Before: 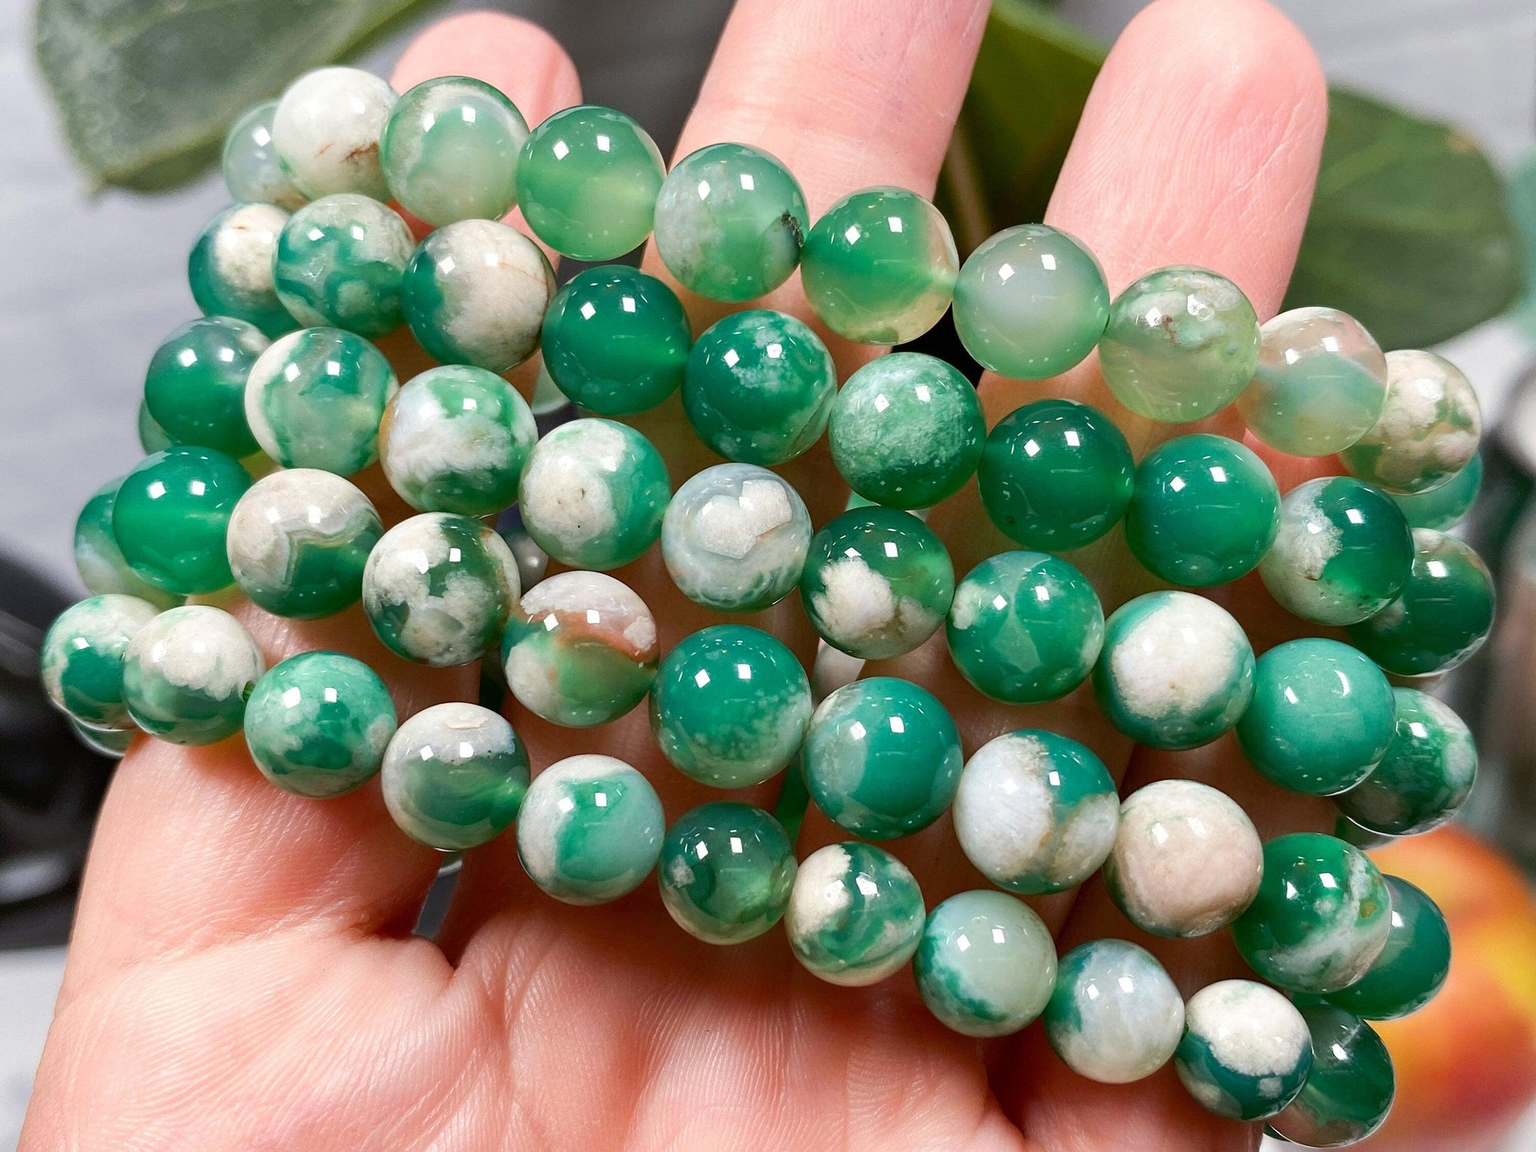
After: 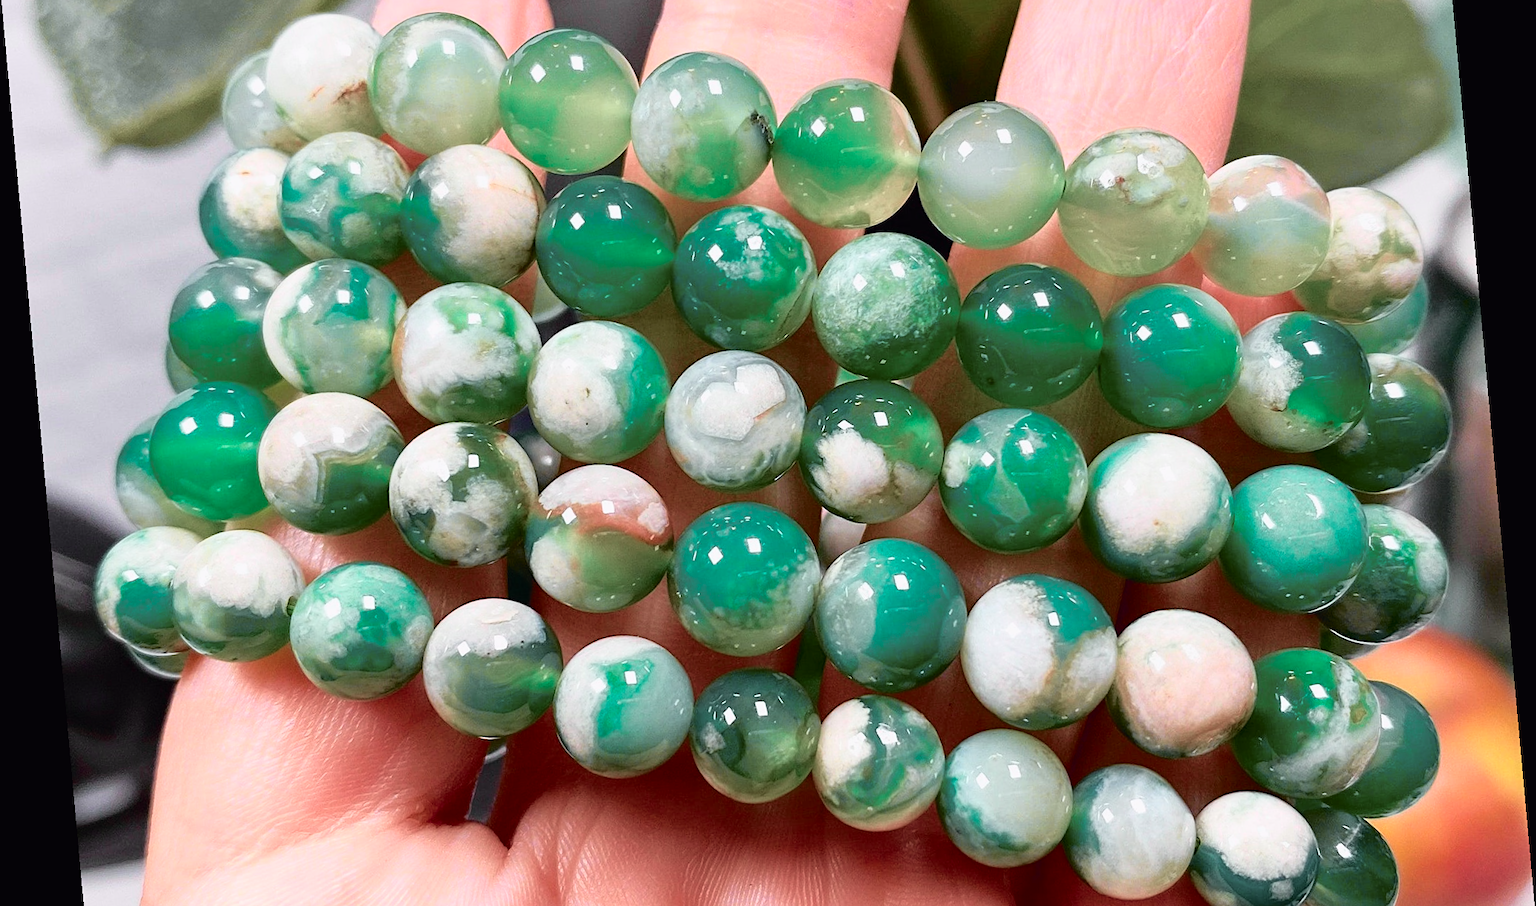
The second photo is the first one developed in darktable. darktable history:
crop and rotate: top 12.5%, bottom 12.5%
tone curve: curves: ch0 [(0, 0.009) (0.105, 0.08) (0.195, 0.18) (0.283, 0.316) (0.384, 0.434) (0.485, 0.531) (0.638, 0.69) (0.81, 0.872) (1, 0.977)]; ch1 [(0, 0) (0.161, 0.092) (0.35, 0.33) (0.379, 0.401) (0.456, 0.469) (0.498, 0.502) (0.52, 0.536) (0.586, 0.617) (0.635, 0.655) (1, 1)]; ch2 [(0, 0) (0.371, 0.362) (0.437, 0.437) (0.483, 0.484) (0.53, 0.515) (0.56, 0.571) (0.622, 0.606) (1, 1)], color space Lab, independent channels, preserve colors none
rotate and perspective: rotation -5.2°, automatic cropping off
sharpen: amount 0.2
